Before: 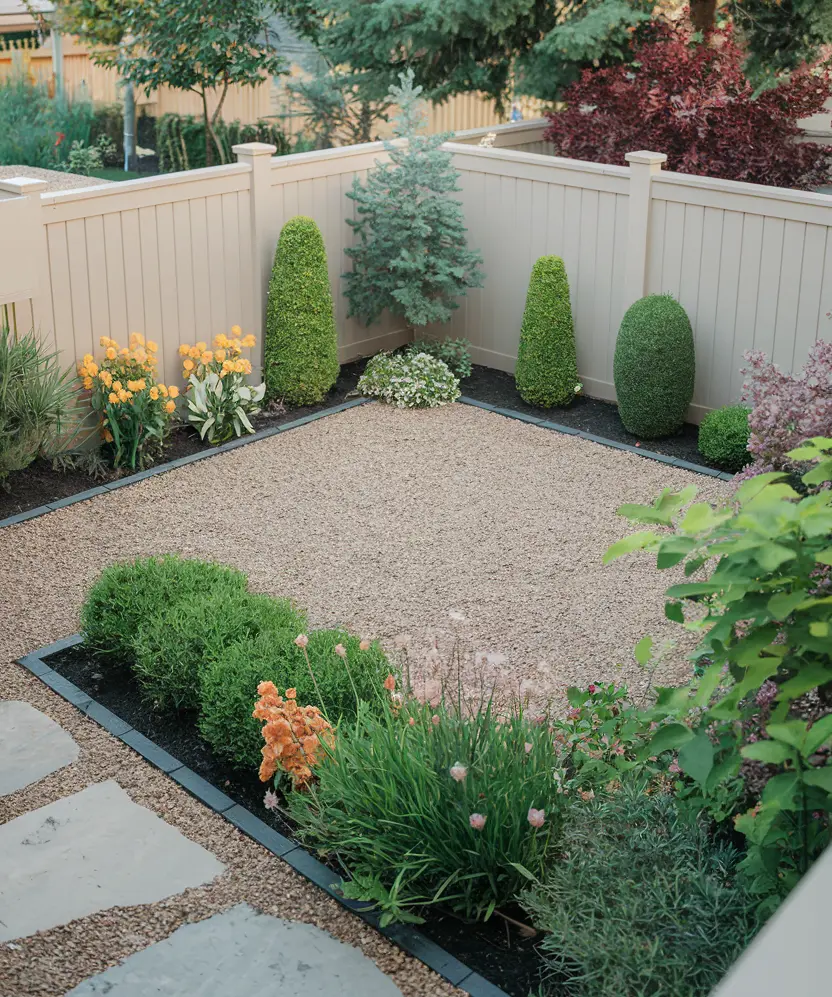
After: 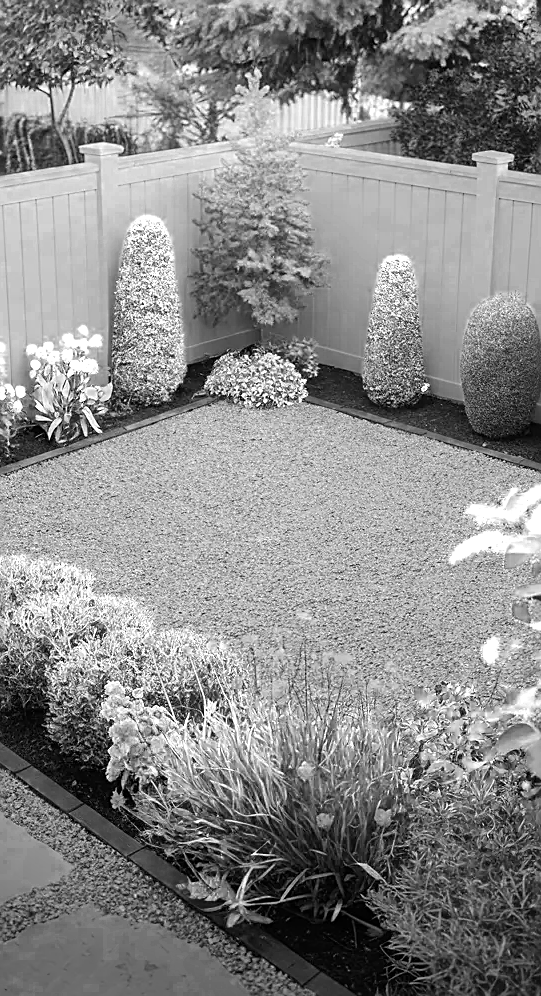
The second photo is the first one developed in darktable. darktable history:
color zones: curves: ch0 [(0, 0.554) (0.146, 0.662) (0.293, 0.86) (0.503, 0.774) (0.637, 0.106) (0.74, 0.072) (0.866, 0.488) (0.998, 0.569)]; ch1 [(0, 0) (0.143, 0) (0.286, 0) (0.429, 0) (0.571, 0) (0.714, 0) (0.857, 0)]
crop and rotate: left 18.462%, right 16.468%
vignetting: fall-off radius 45.88%, center (0.217, -0.229)
shadows and highlights: shadows -20.31, white point adjustment -1.85, highlights -34.86
sharpen: on, module defaults
